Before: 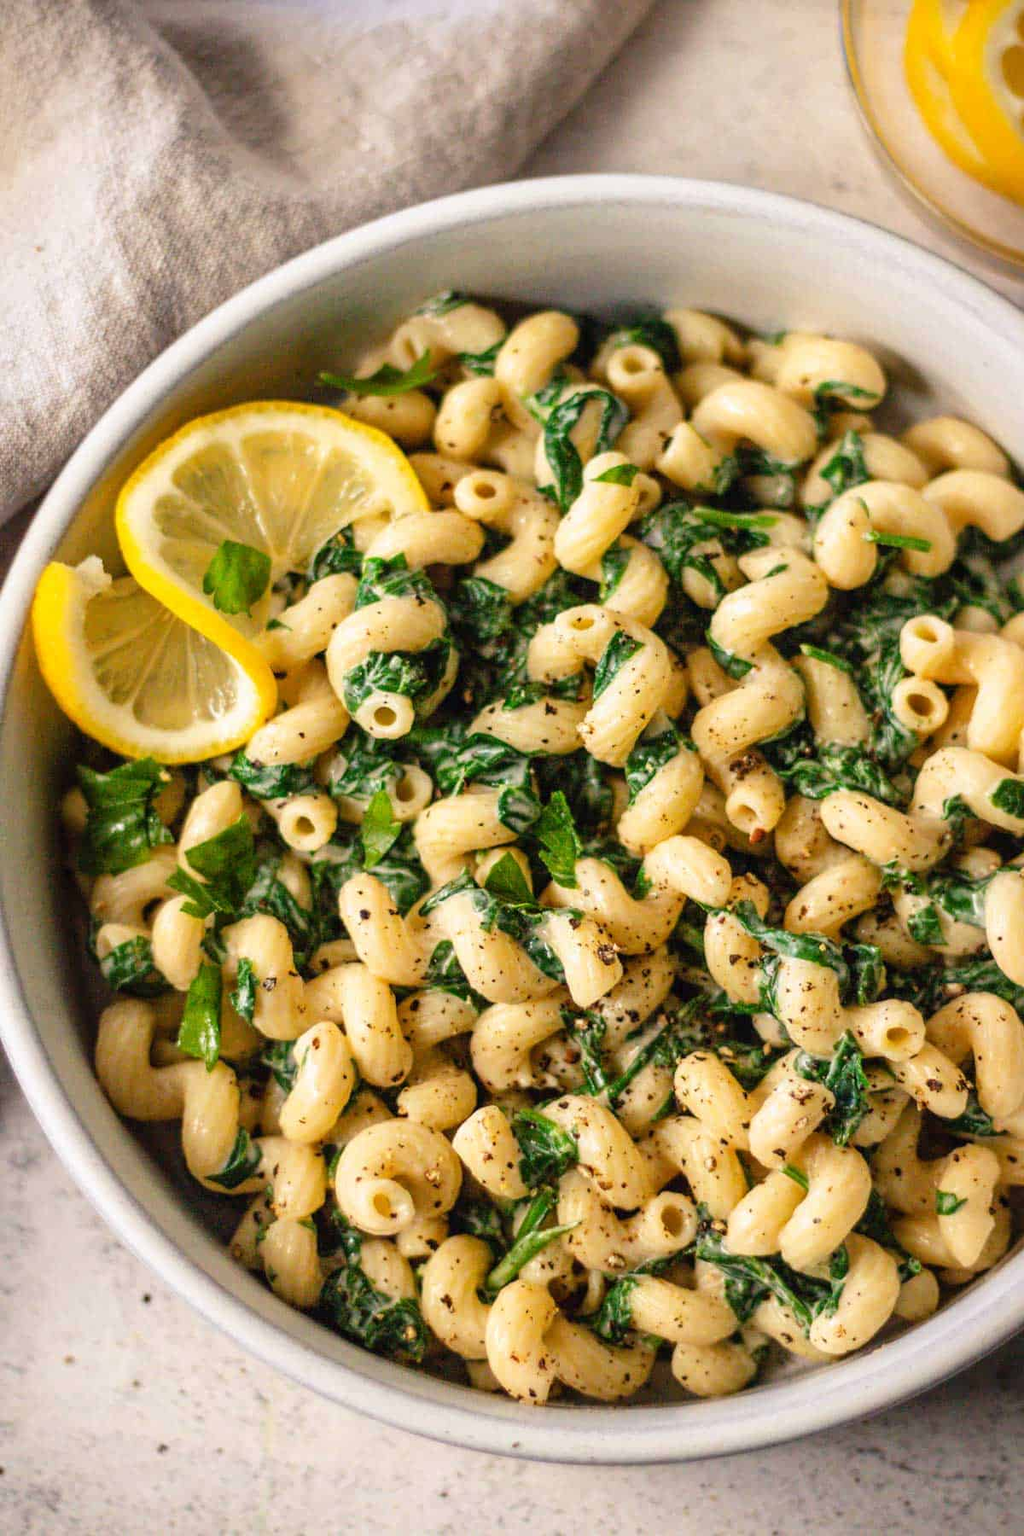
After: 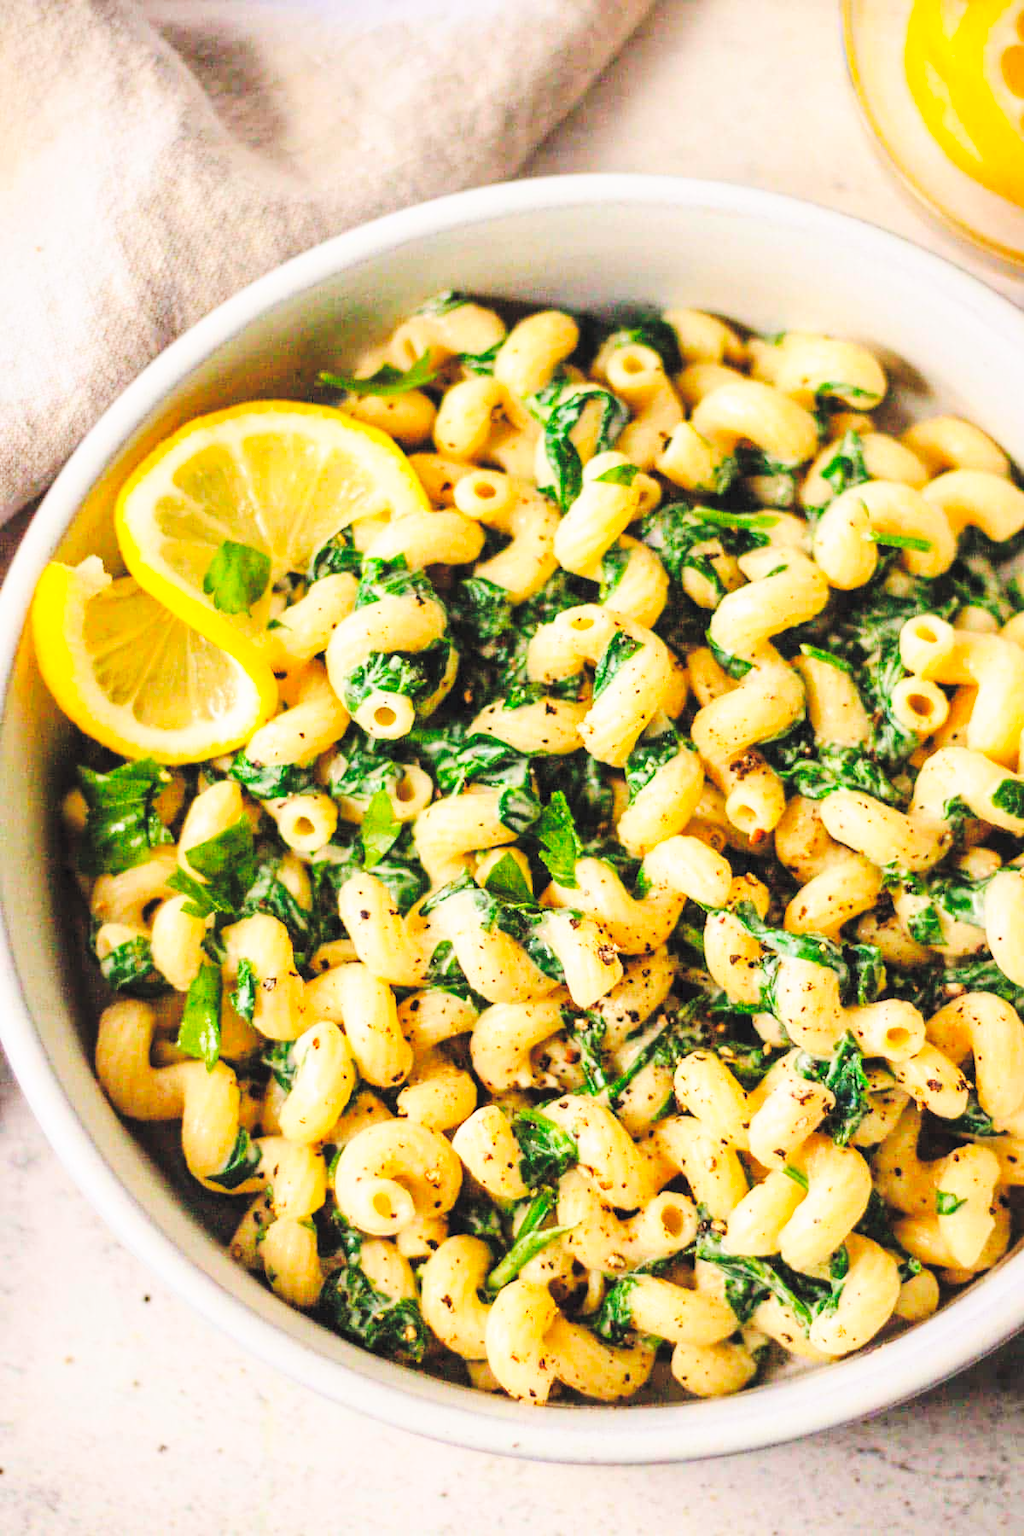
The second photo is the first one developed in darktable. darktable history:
contrast brightness saturation: contrast 0.1, brightness 0.307, saturation 0.145
base curve: curves: ch0 [(0, 0) (0.036, 0.025) (0.121, 0.166) (0.206, 0.329) (0.605, 0.79) (1, 1)], preserve colors none
